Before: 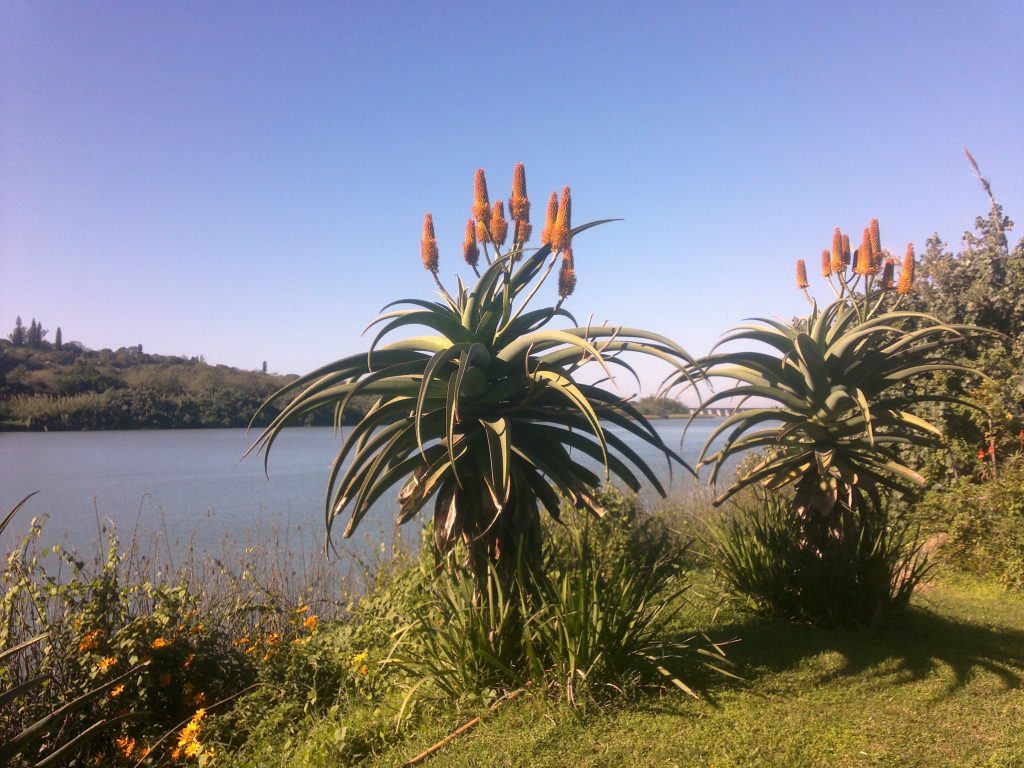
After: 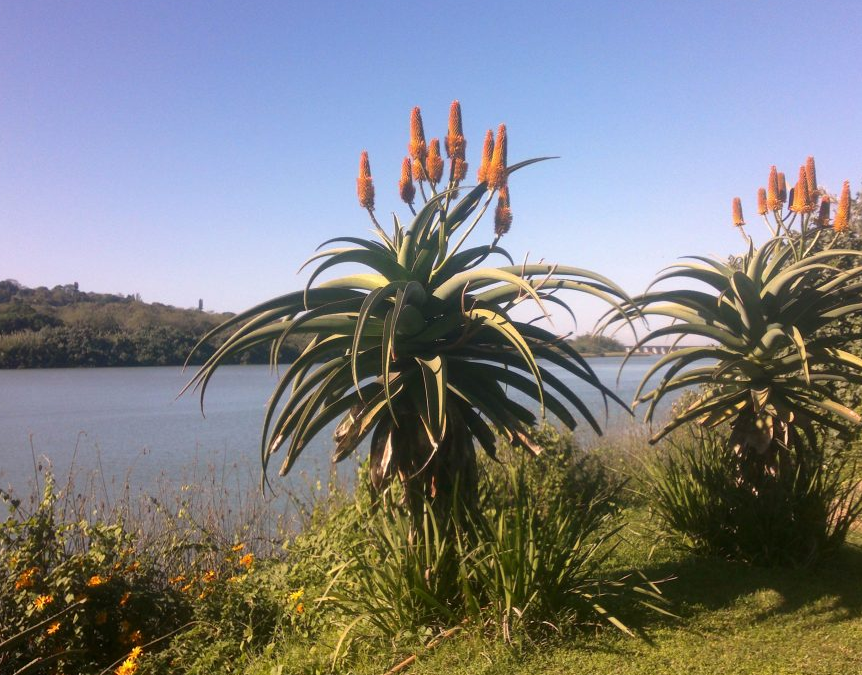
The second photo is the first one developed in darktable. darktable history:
crop: left 6.257%, top 8.129%, right 9.539%, bottom 3.932%
